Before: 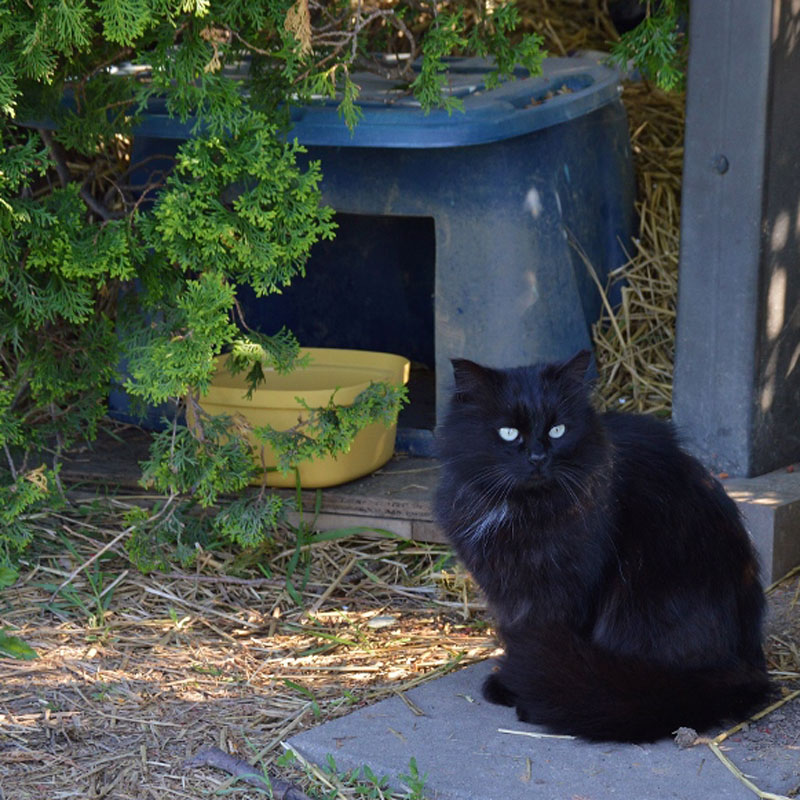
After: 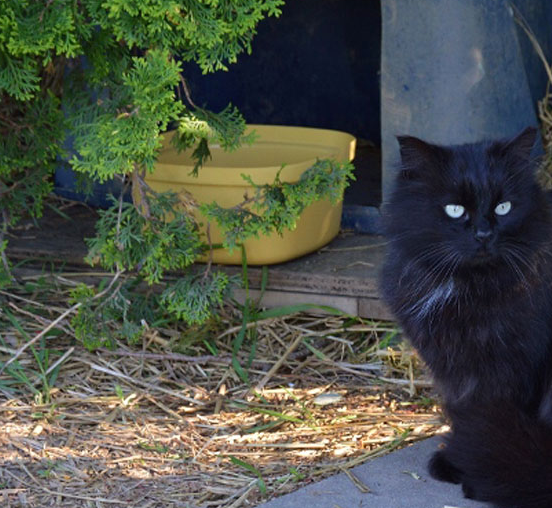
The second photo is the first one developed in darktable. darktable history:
crop: left 6.752%, top 27.907%, right 24.144%, bottom 8.551%
